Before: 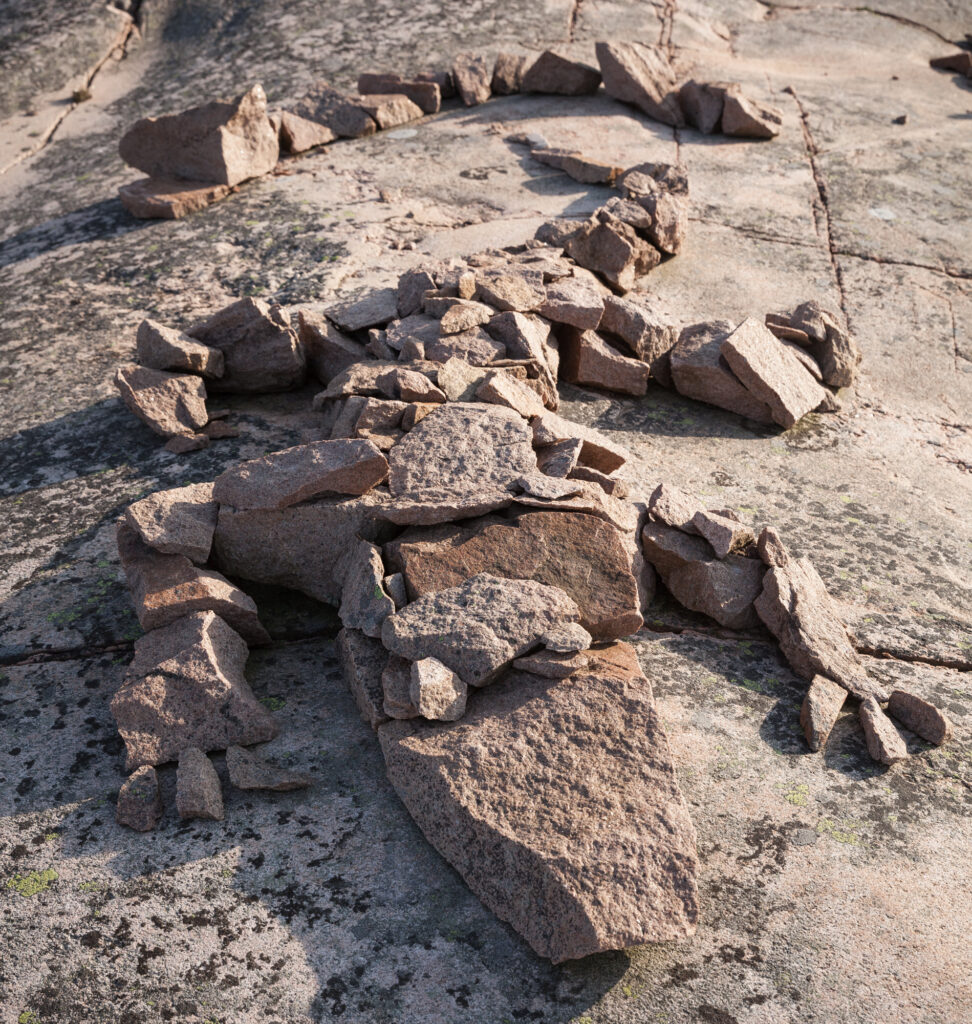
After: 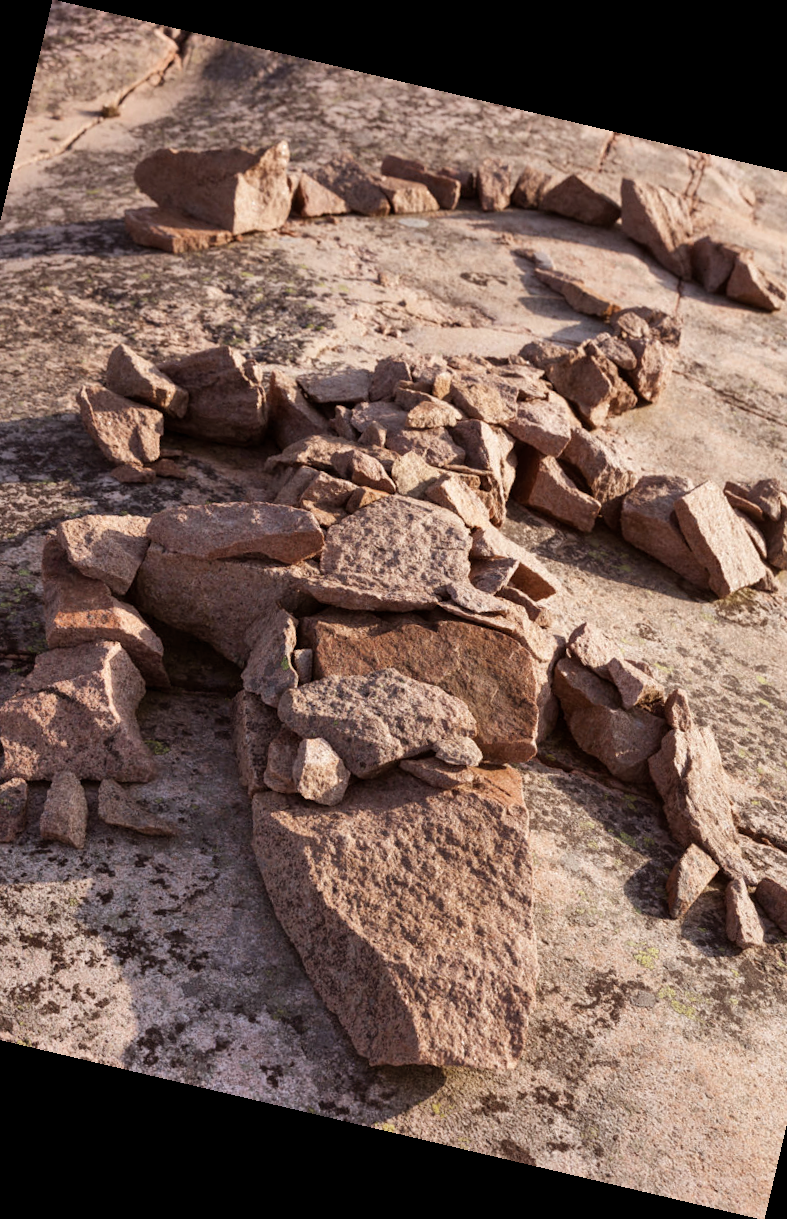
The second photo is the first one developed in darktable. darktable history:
crop and rotate: left 15.446%, right 17.836%
shadows and highlights: low approximation 0.01, soften with gaussian
rotate and perspective: rotation 13.27°, automatic cropping off
rgb levels: mode RGB, independent channels, levels [[0, 0.5, 1], [0, 0.521, 1], [0, 0.536, 1]]
